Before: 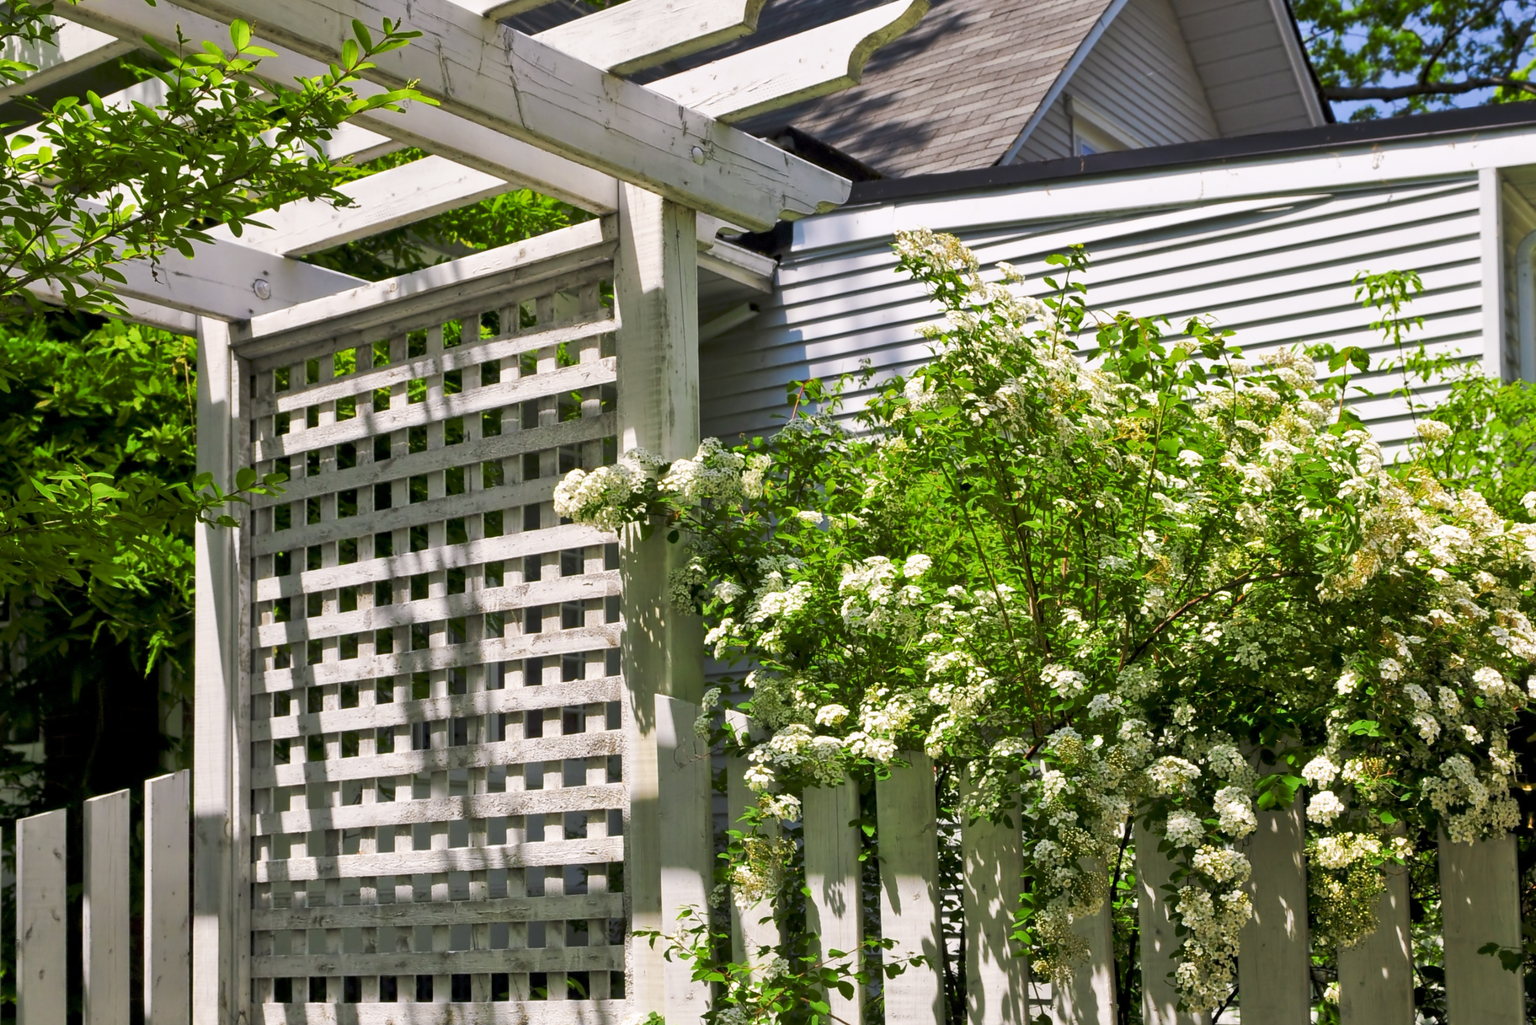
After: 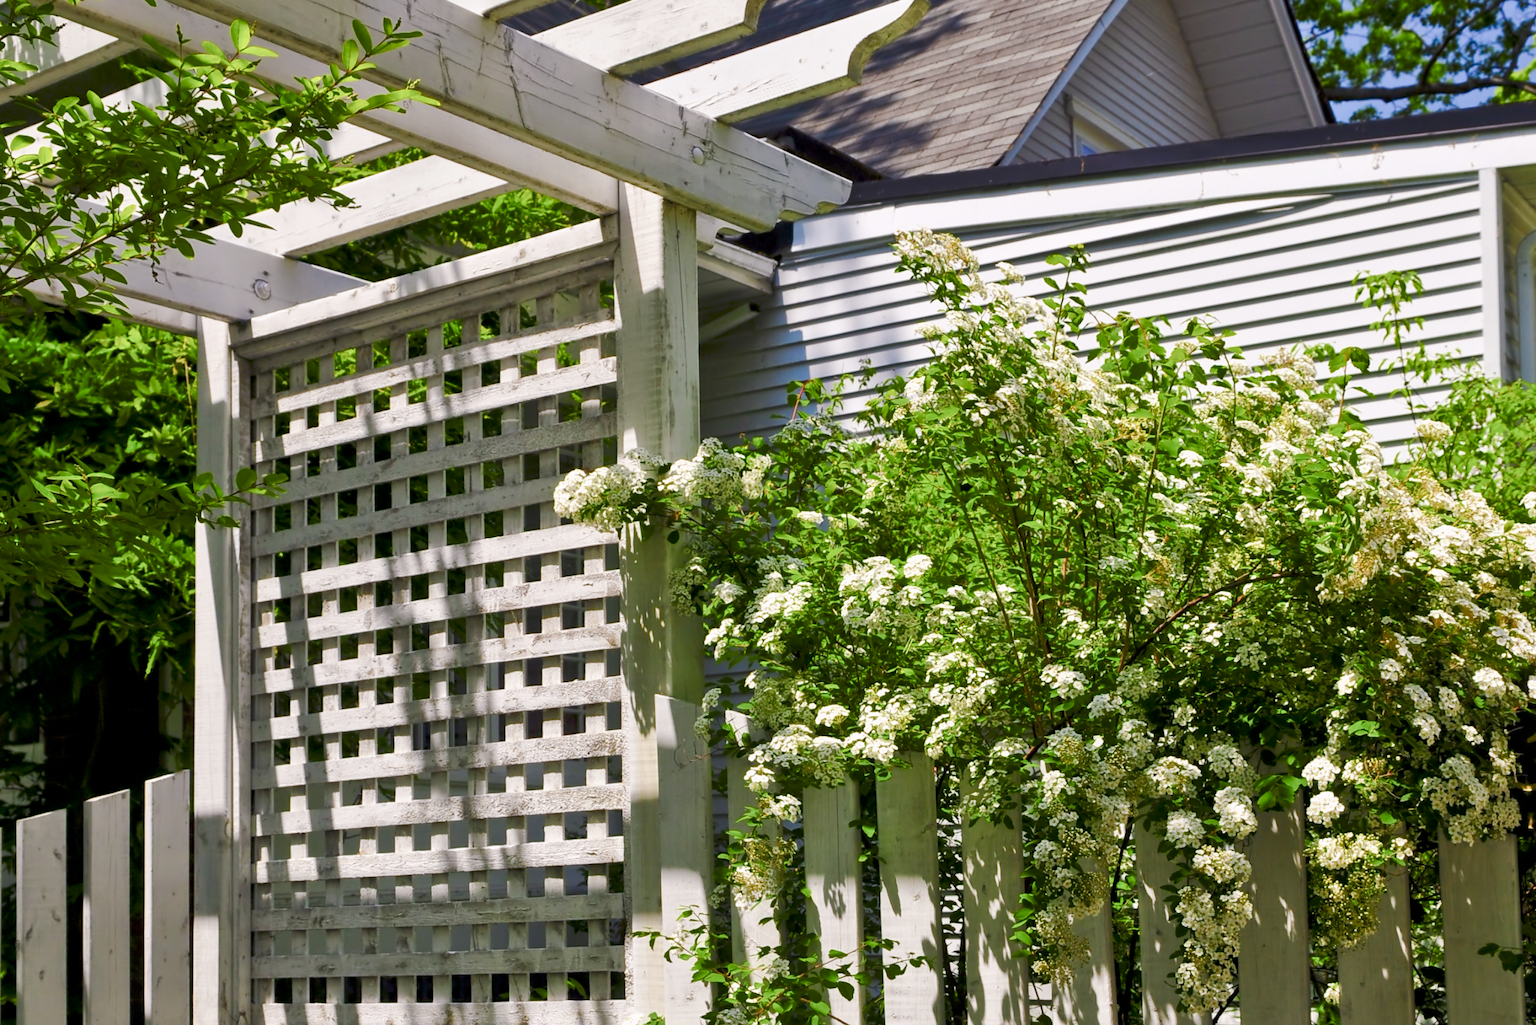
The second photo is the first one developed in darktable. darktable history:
color balance rgb: shadows lift › chroma 2.966%, shadows lift › hue 278°, perceptual saturation grading › global saturation 20%, perceptual saturation grading › highlights -50.408%, perceptual saturation grading › shadows 30.52%, global vibrance 20%
